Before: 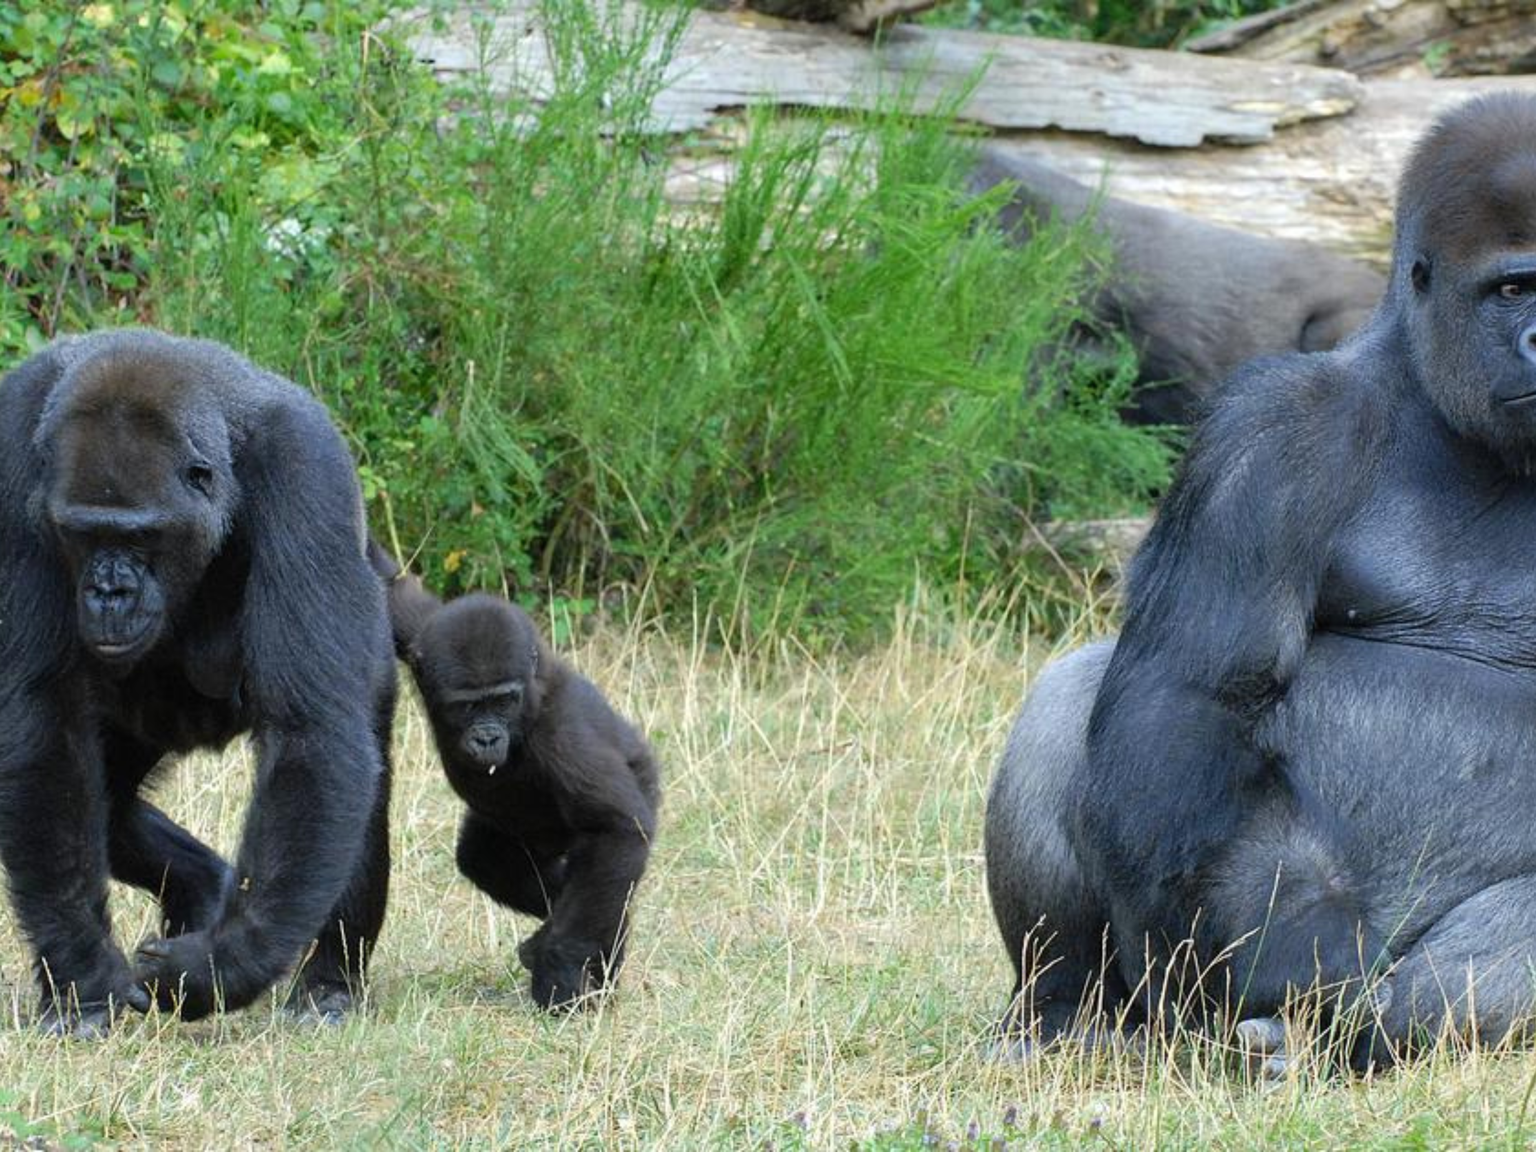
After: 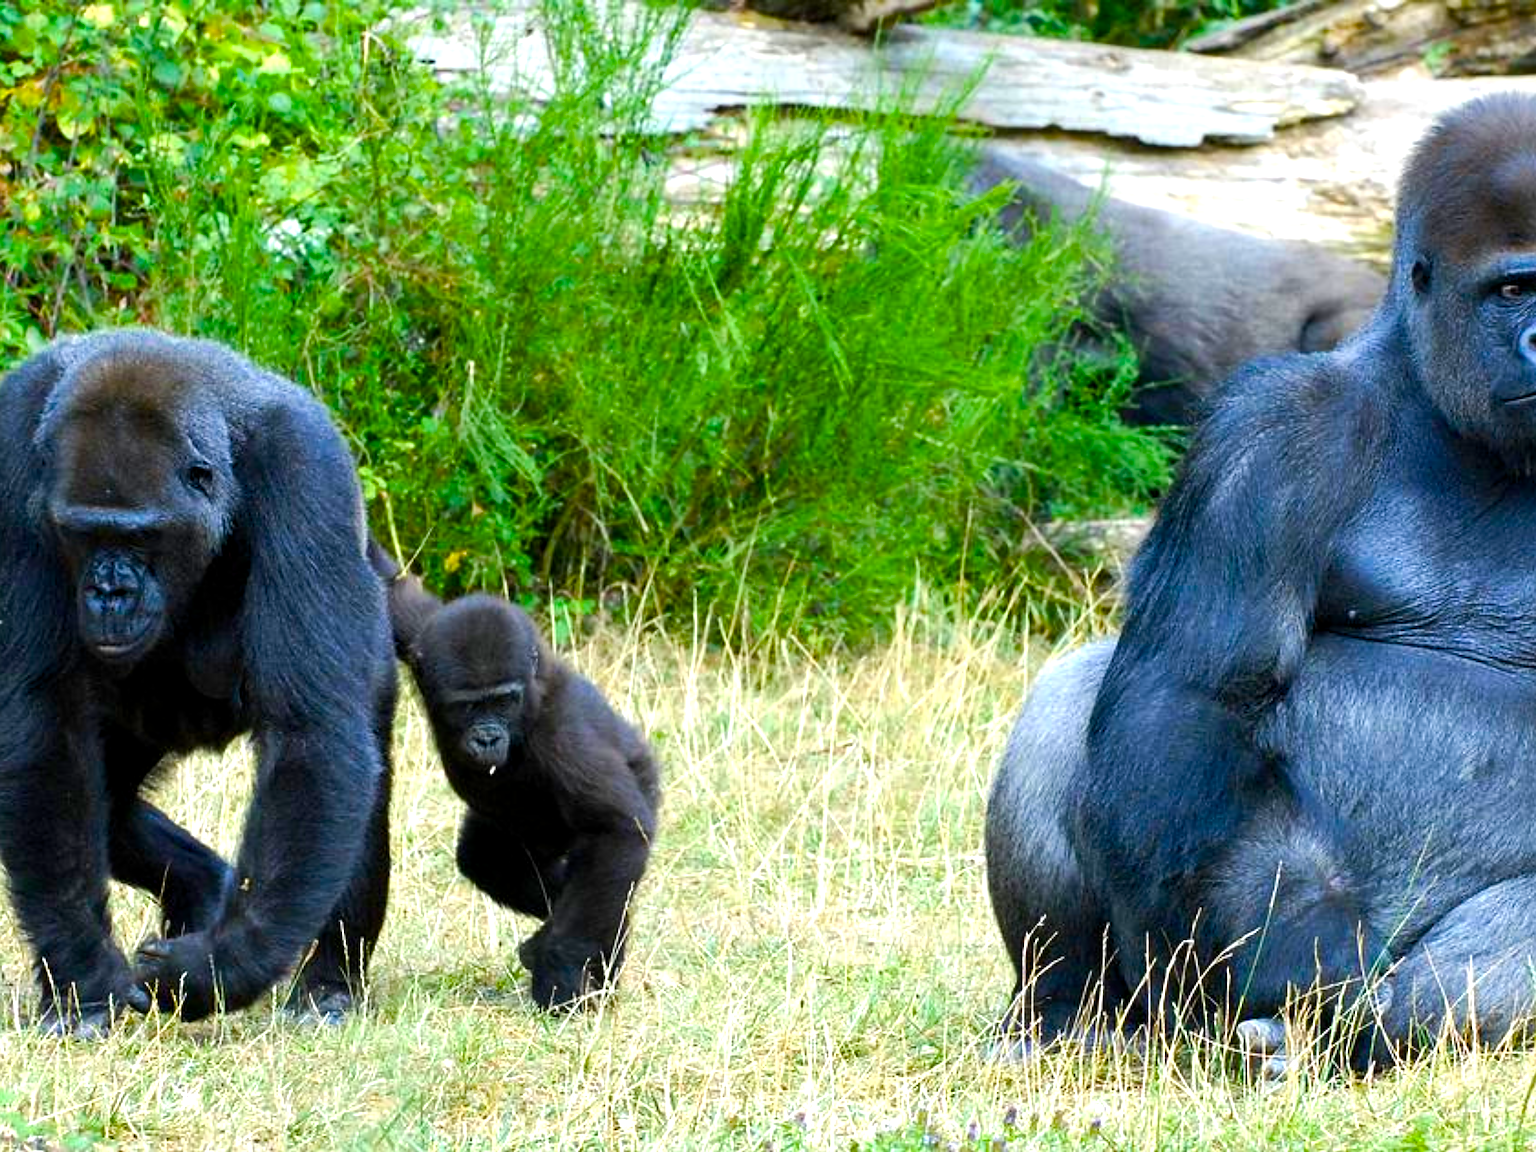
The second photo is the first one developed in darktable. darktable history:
color balance rgb: global offset › luminance -0.37%, perceptual saturation grading › highlights -17.77%, perceptual saturation grading › mid-tones 33.1%, perceptual saturation grading › shadows 50.52%, perceptual brilliance grading › highlights 20%, perceptual brilliance grading › mid-tones 20%, perceptual brilliance grading › shadows -20%, global vibrance 50%
levels: mode automatic, black 0.023%, white 99.97%, levels [0.062, 0.494, 0.925]
sharpen: on, module defaults
